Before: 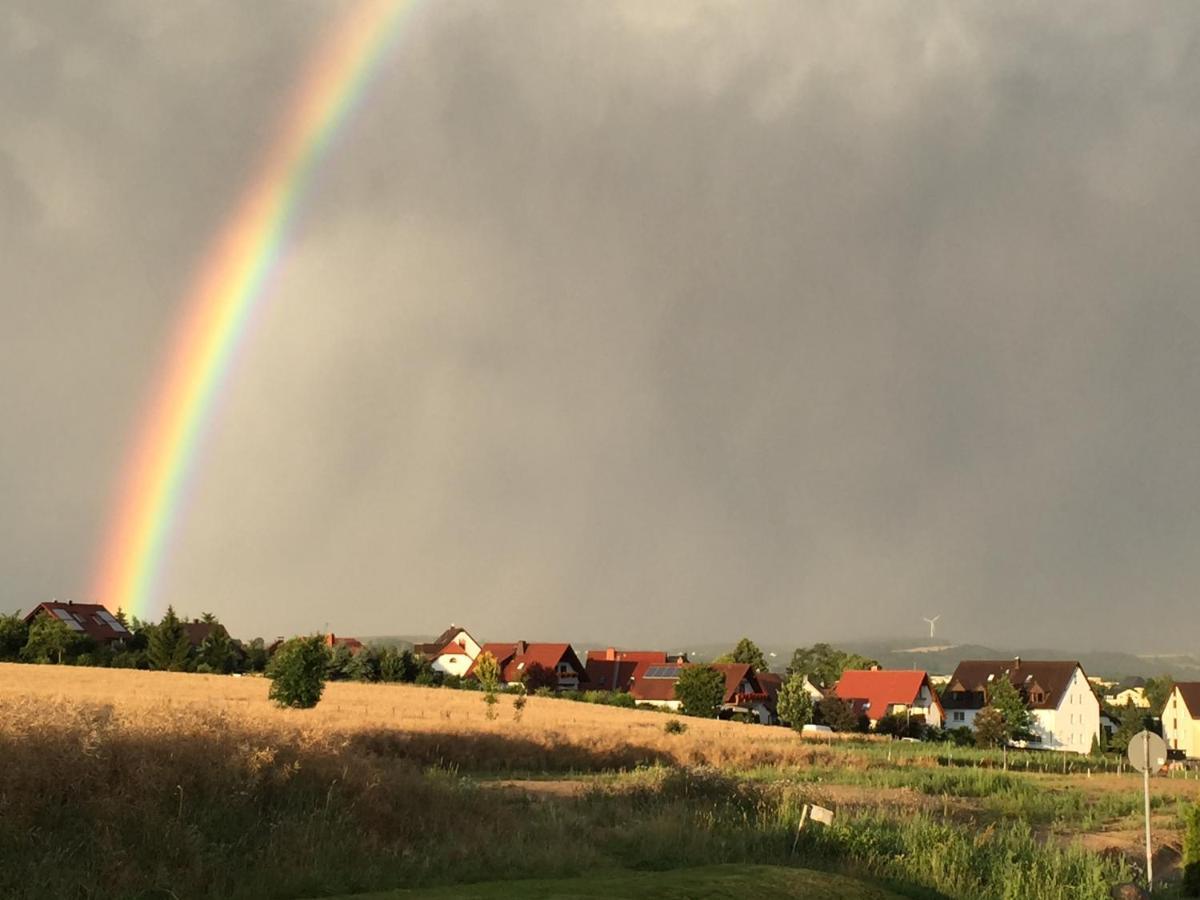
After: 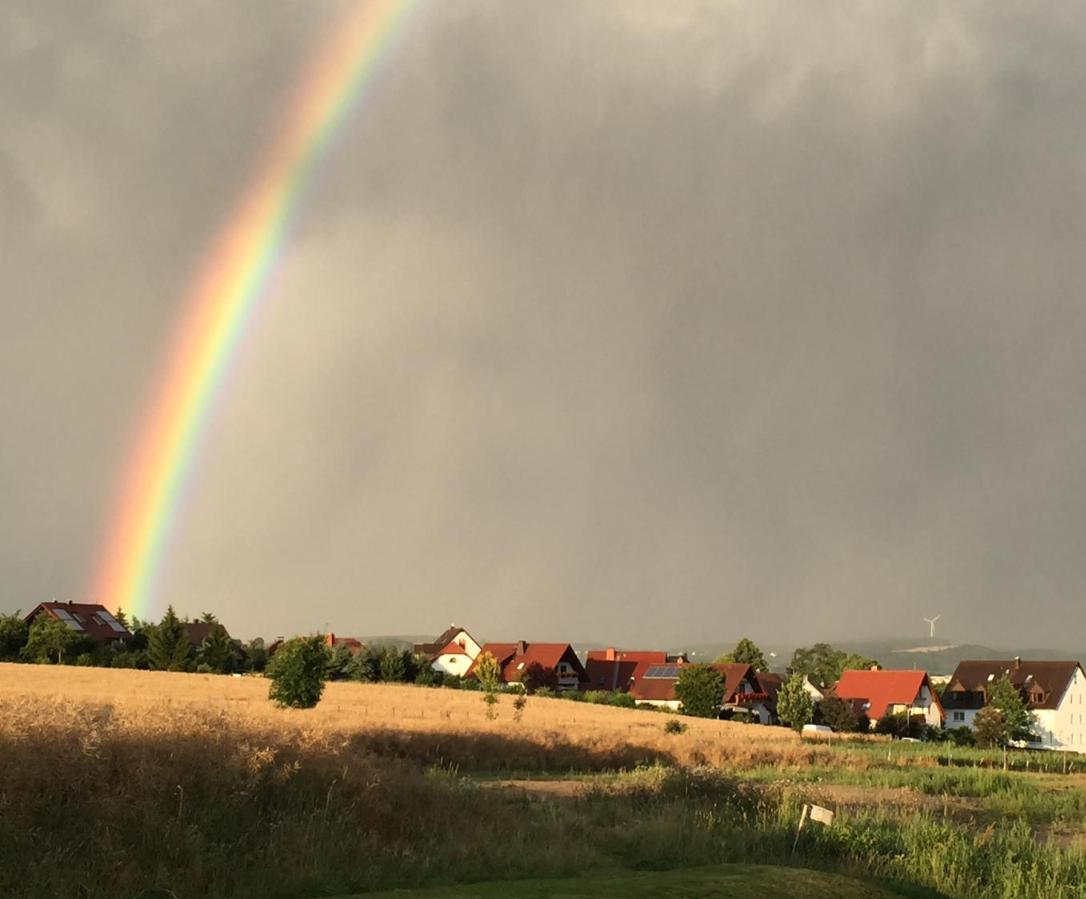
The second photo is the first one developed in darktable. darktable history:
crop: right 9.479%, bottom 0.031%
